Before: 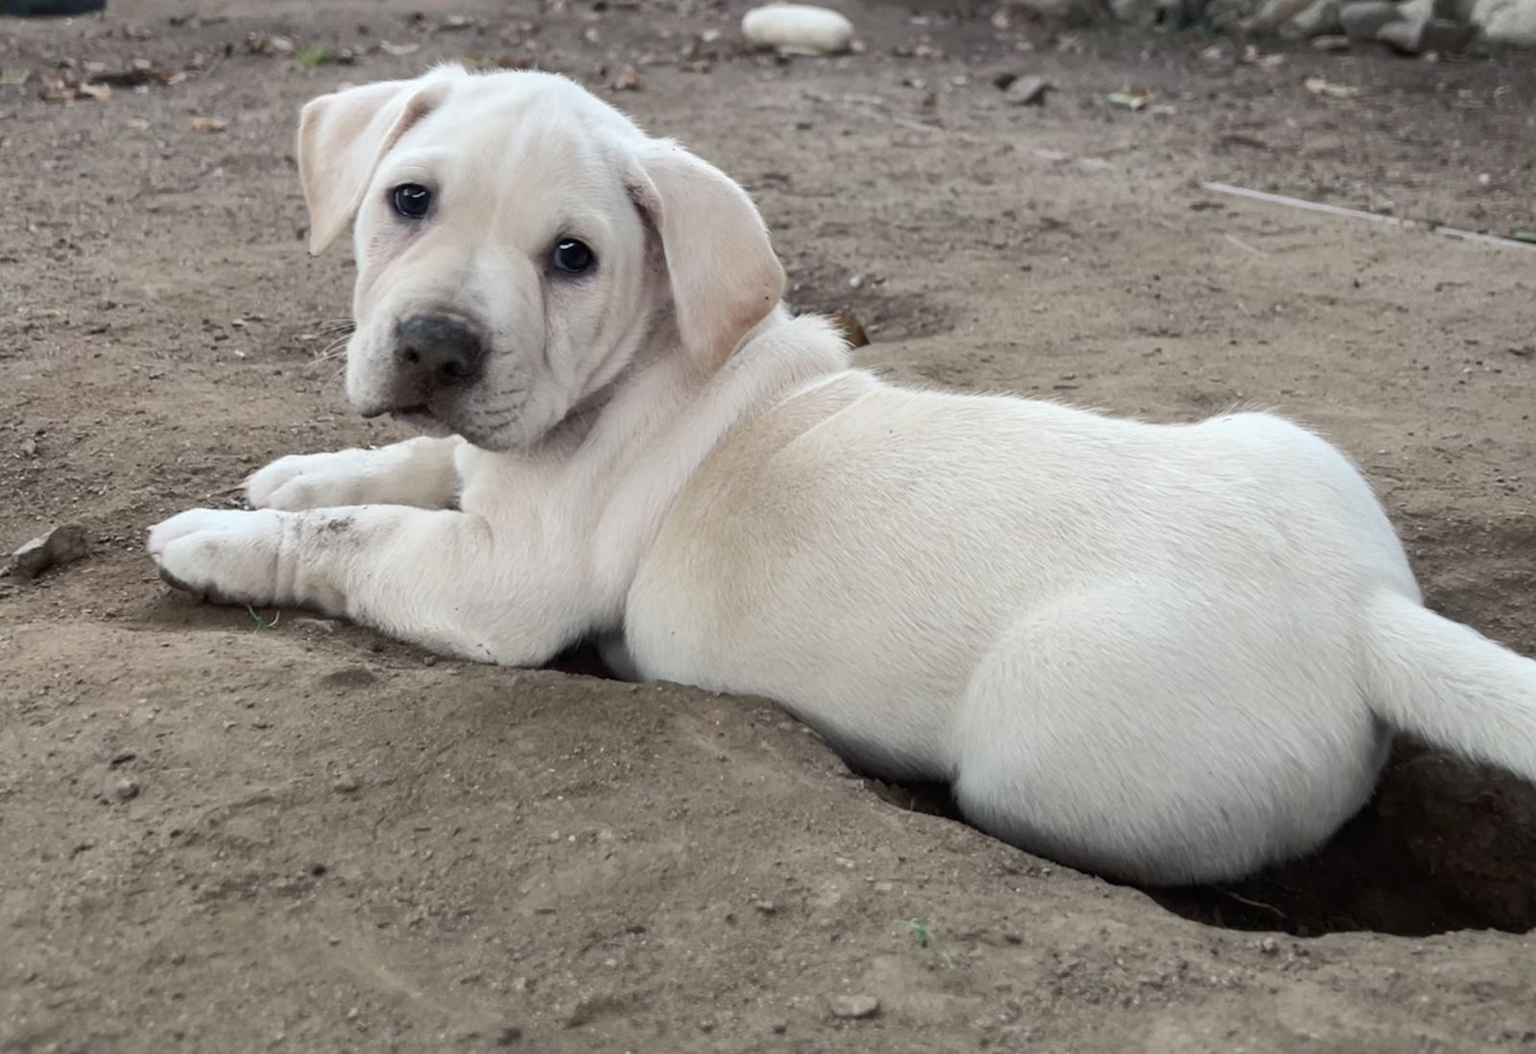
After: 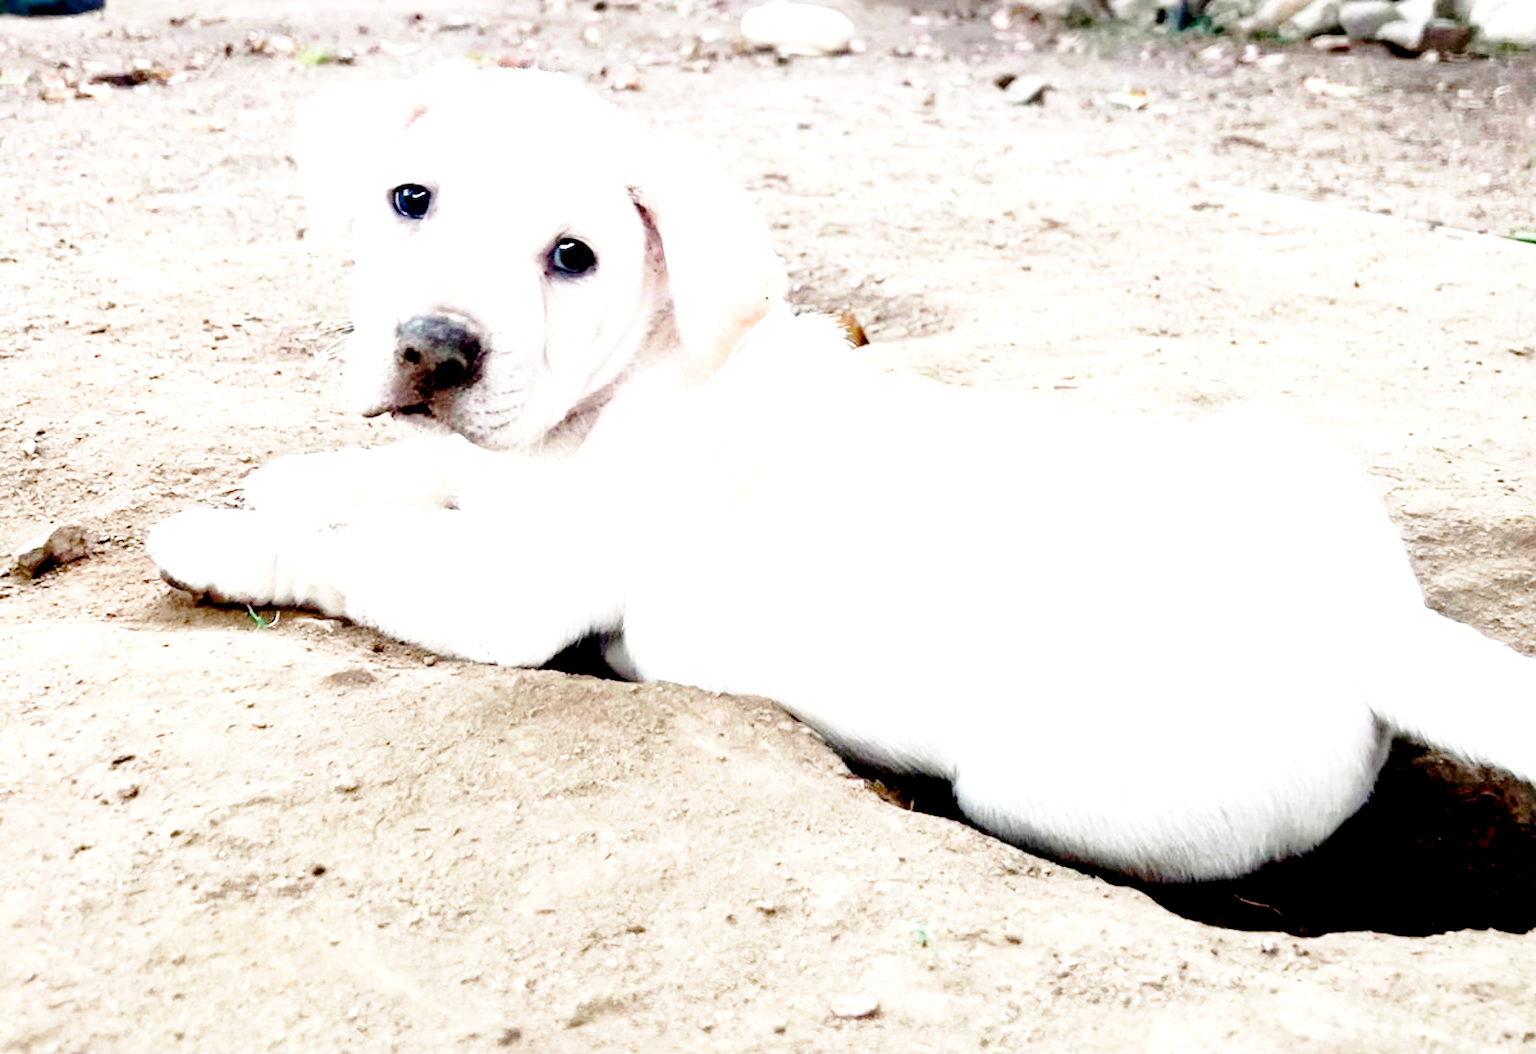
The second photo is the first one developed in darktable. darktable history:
base curve: curves: ch0 [(0, 0) (0.028, 0.03) (0.121, 0.232) (0.46, 0.748) (0.859, 0.968) (1, 1)], preserve colors none
exposure: black level correction 0.016, exposure 1.774 EV, compensate highlight preservation false
